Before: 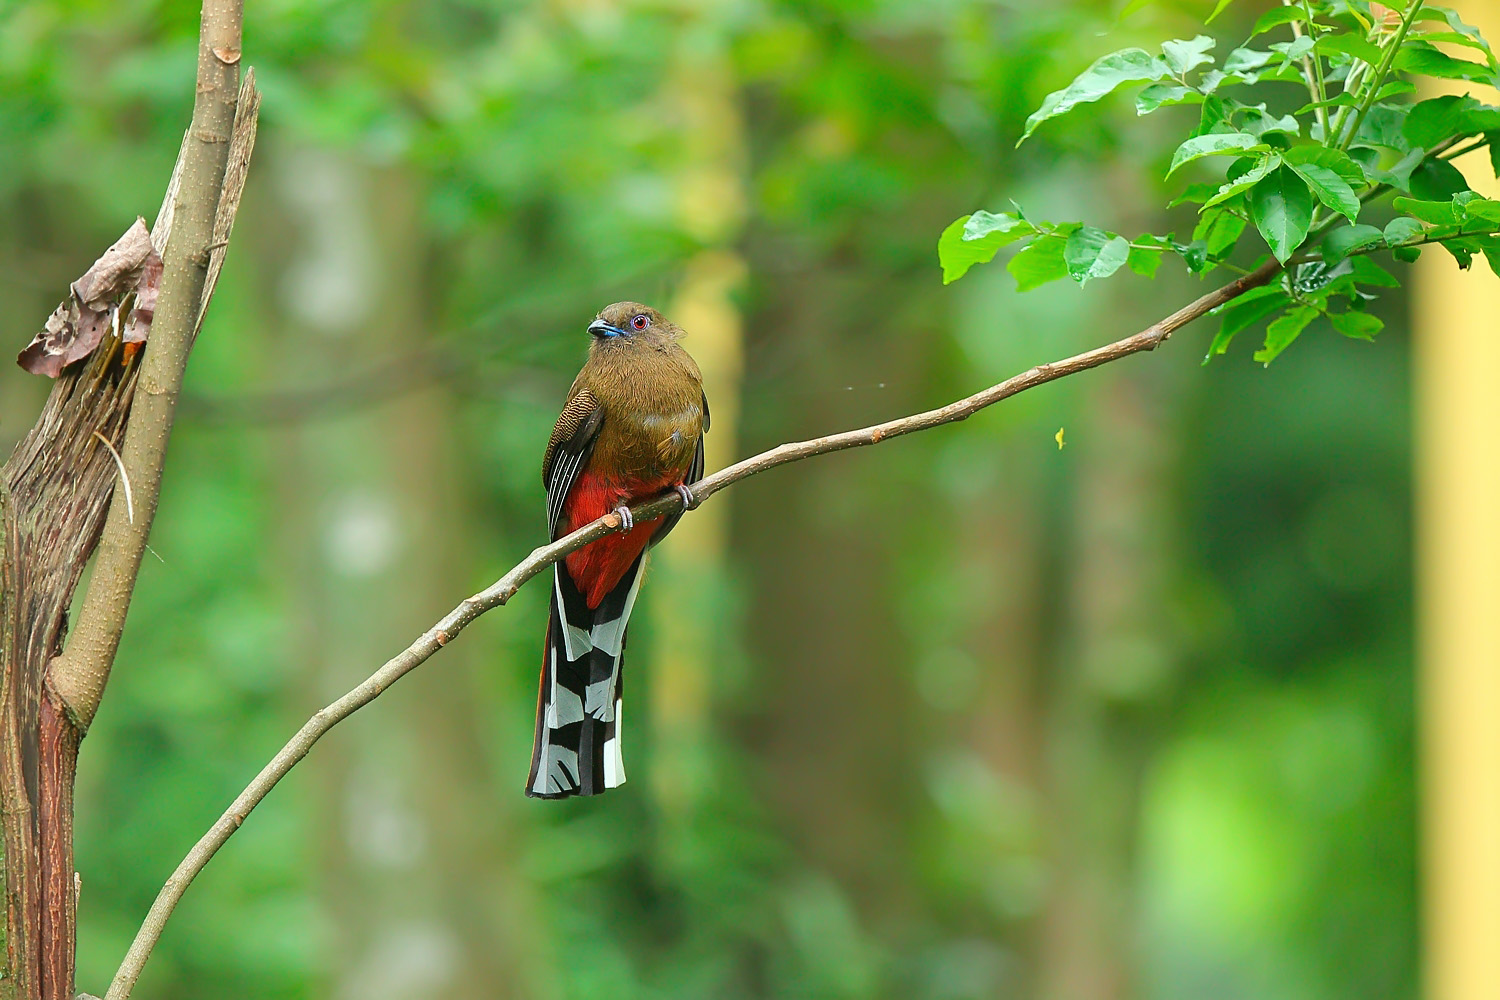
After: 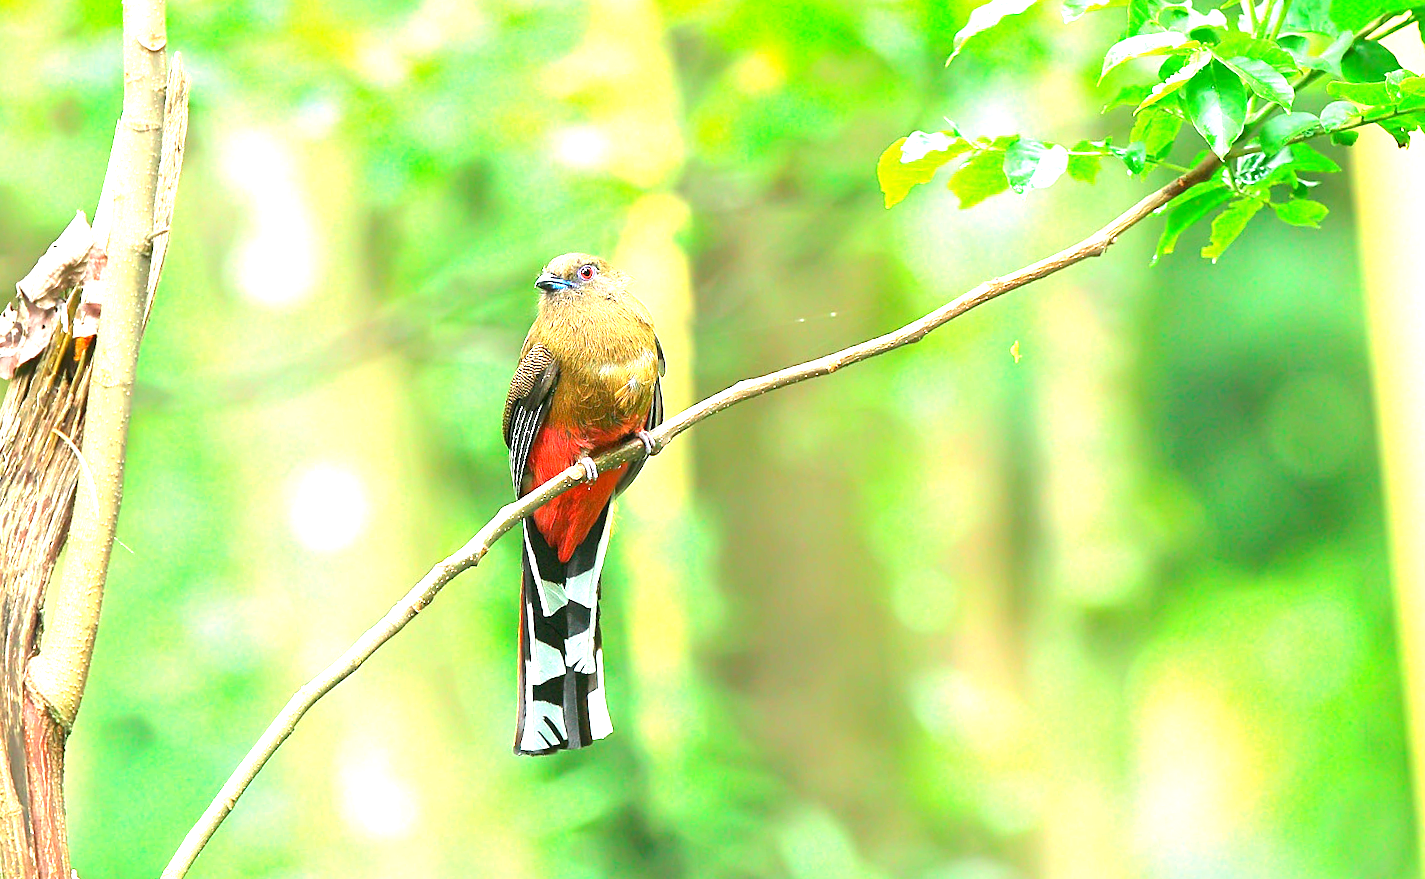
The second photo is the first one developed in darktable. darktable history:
exposure: black level correction 0.001, exposure 2 EV, compensate highlight preservation false
rotate and perspective: rotation -5°, crop left 0.05, crop right 0.952, crop top 0.11, crop bottom 0.89
